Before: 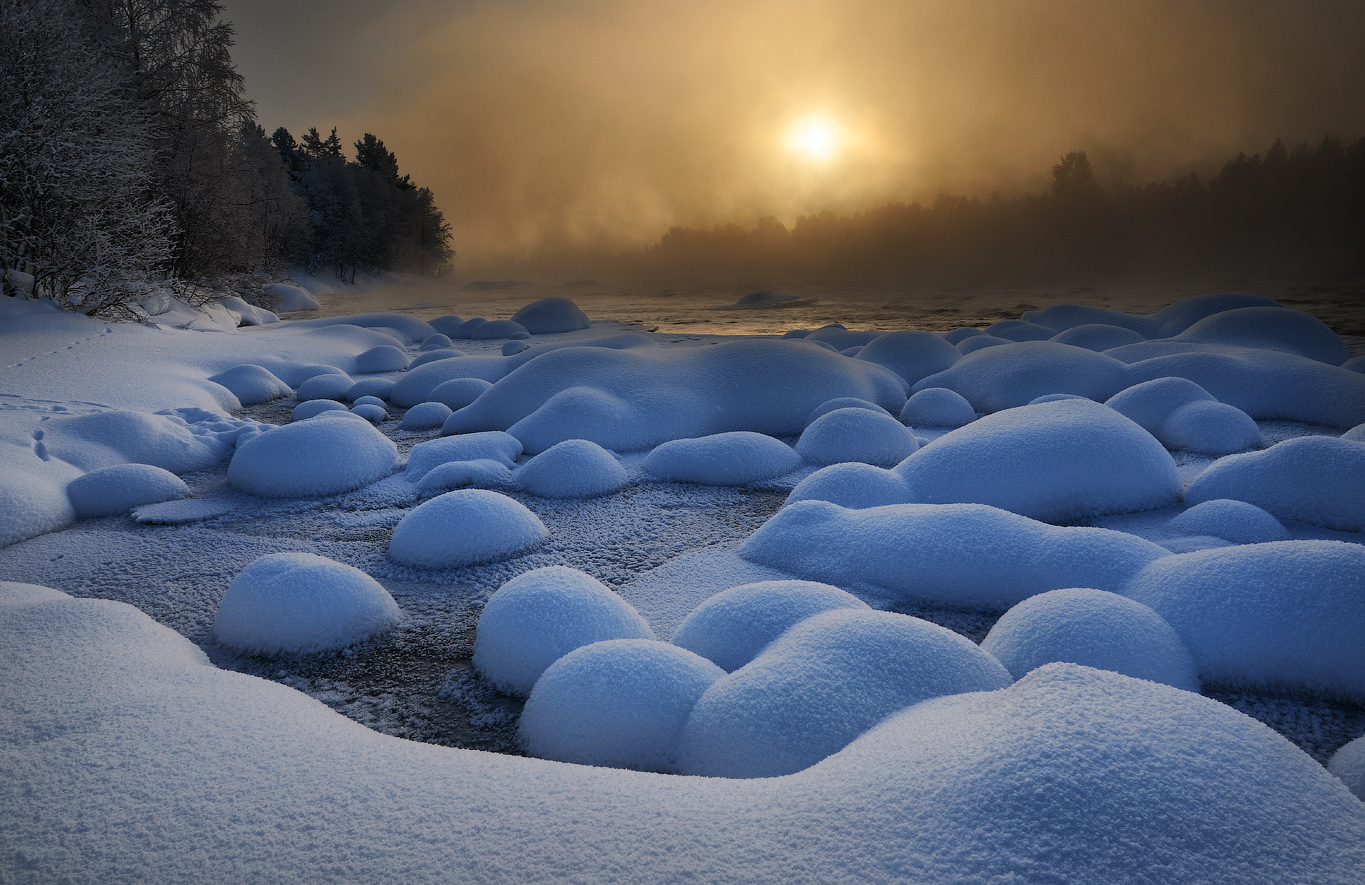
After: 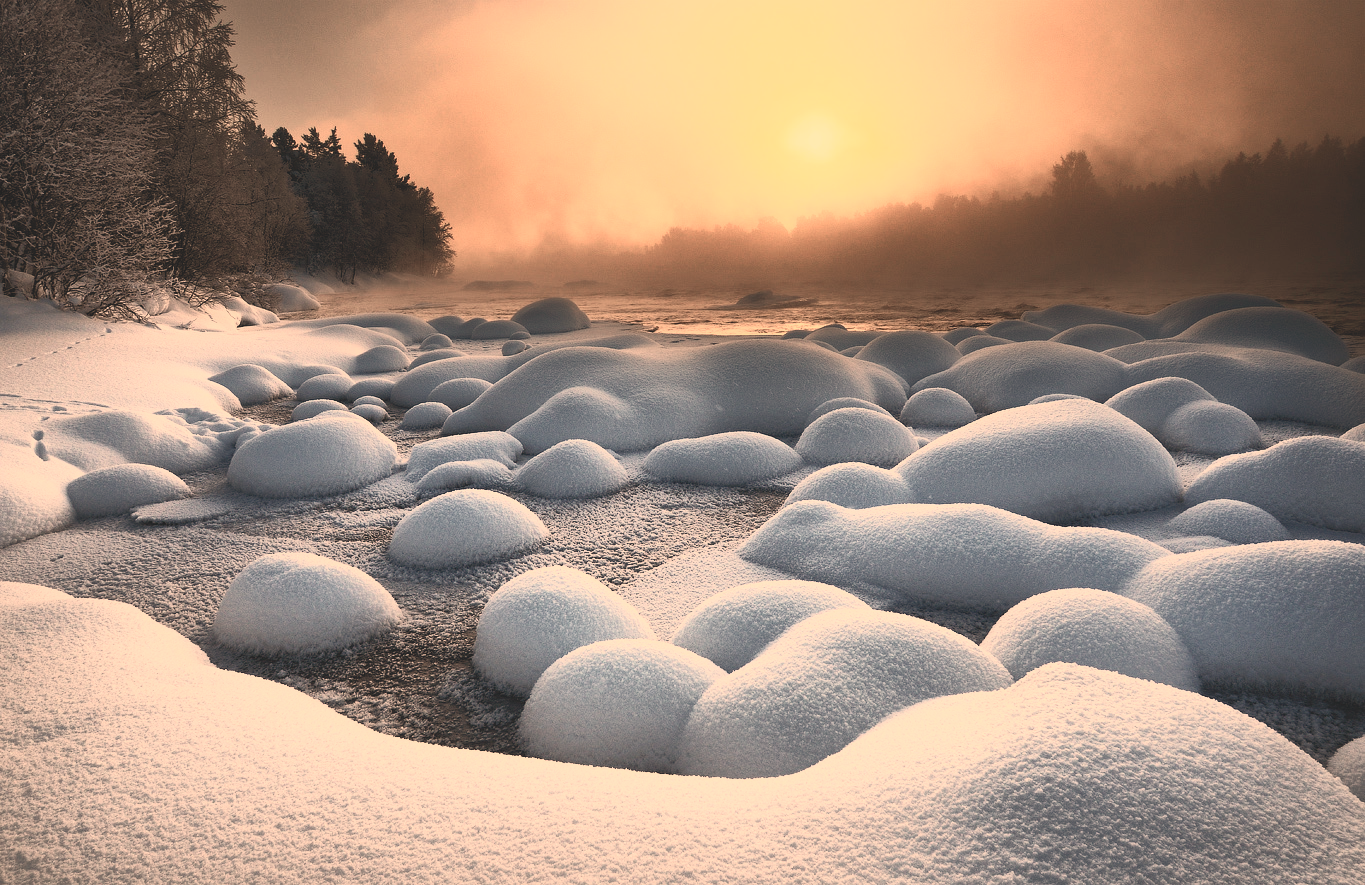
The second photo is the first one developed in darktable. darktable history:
contrast brightness saturation: contrast 0.57, brightness 0.57, saturation -0.34
white balance: red 1.467, blue 0.684
lowpass: radius 0.1, contrast 0.85, saturation 1.1, unbound 0
